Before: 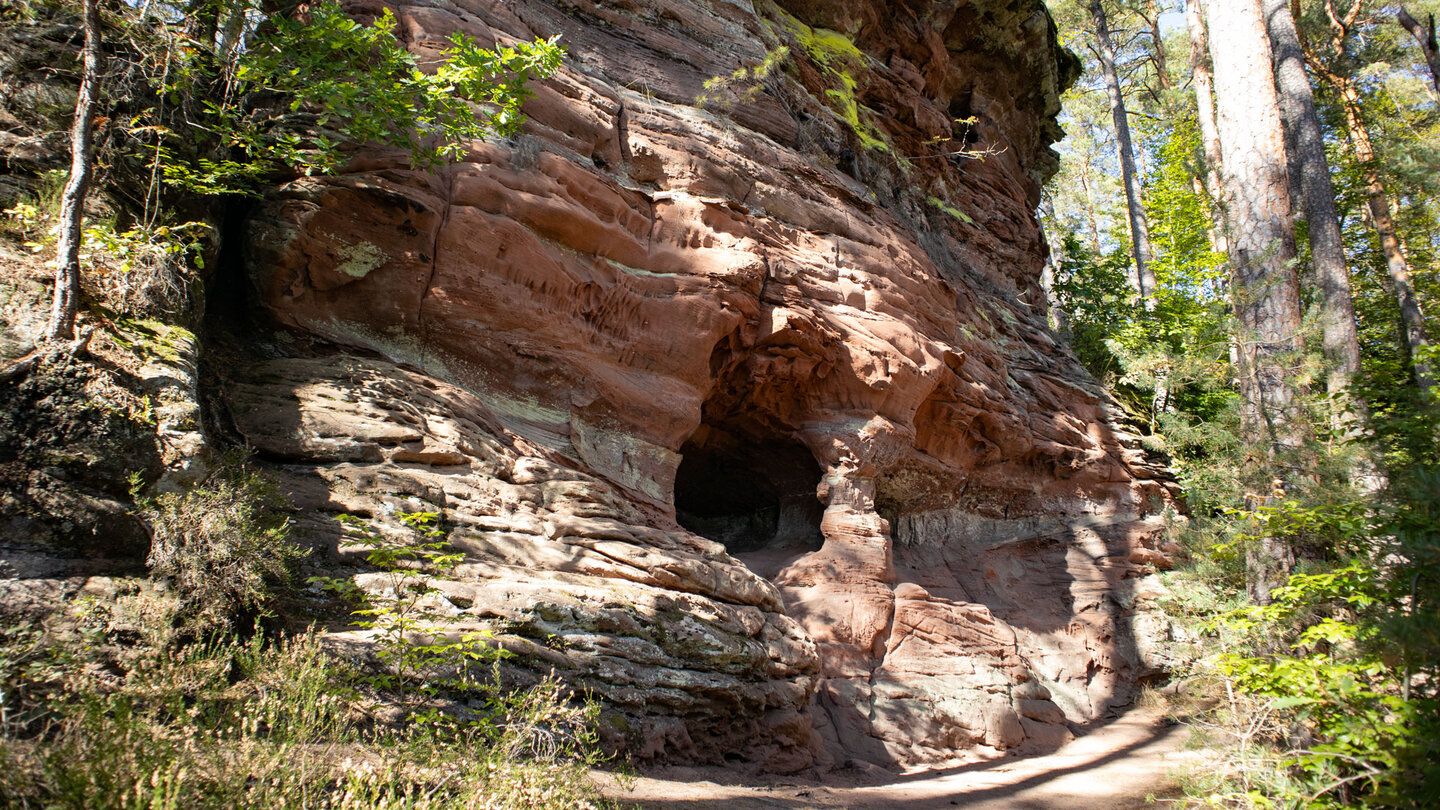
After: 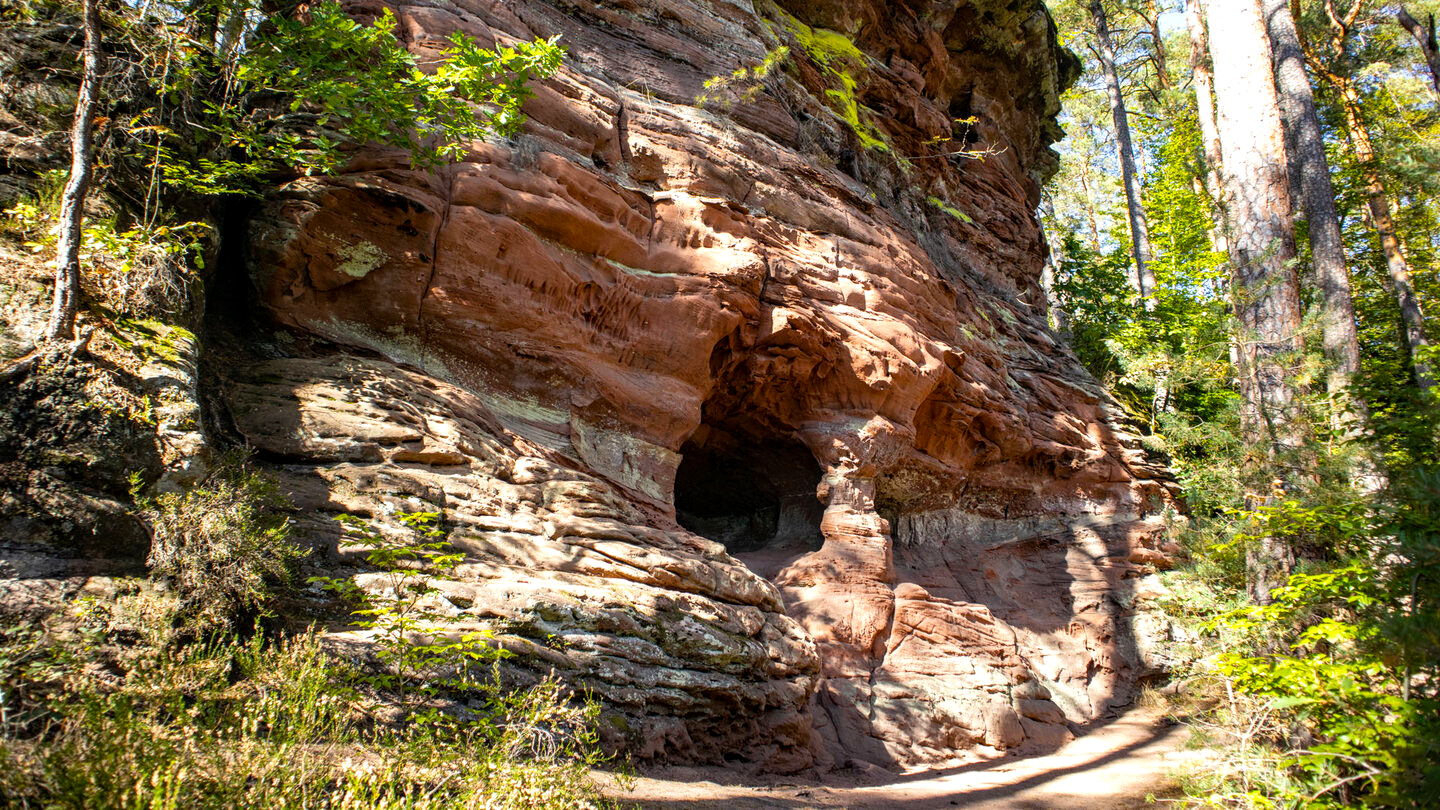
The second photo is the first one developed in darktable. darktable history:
local contrast: on, module defaults
color balance rgb: highlights gain › luminance 14.514%, perceptual saturation grading › global saturation 30.984%, global vibrance 9.68%
